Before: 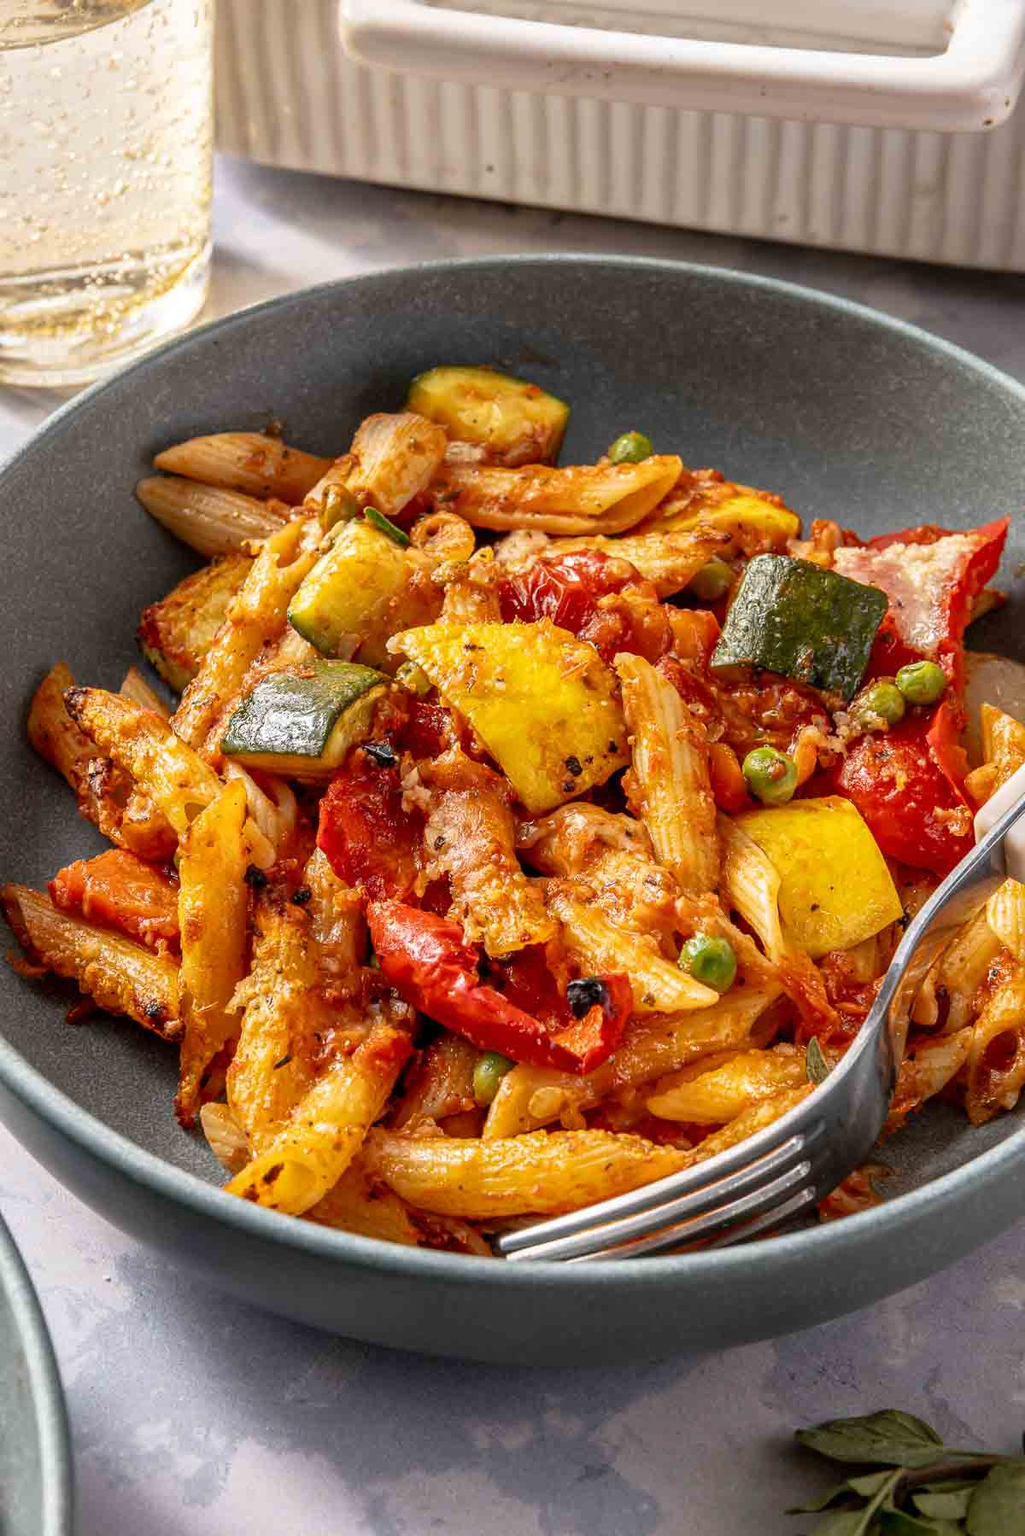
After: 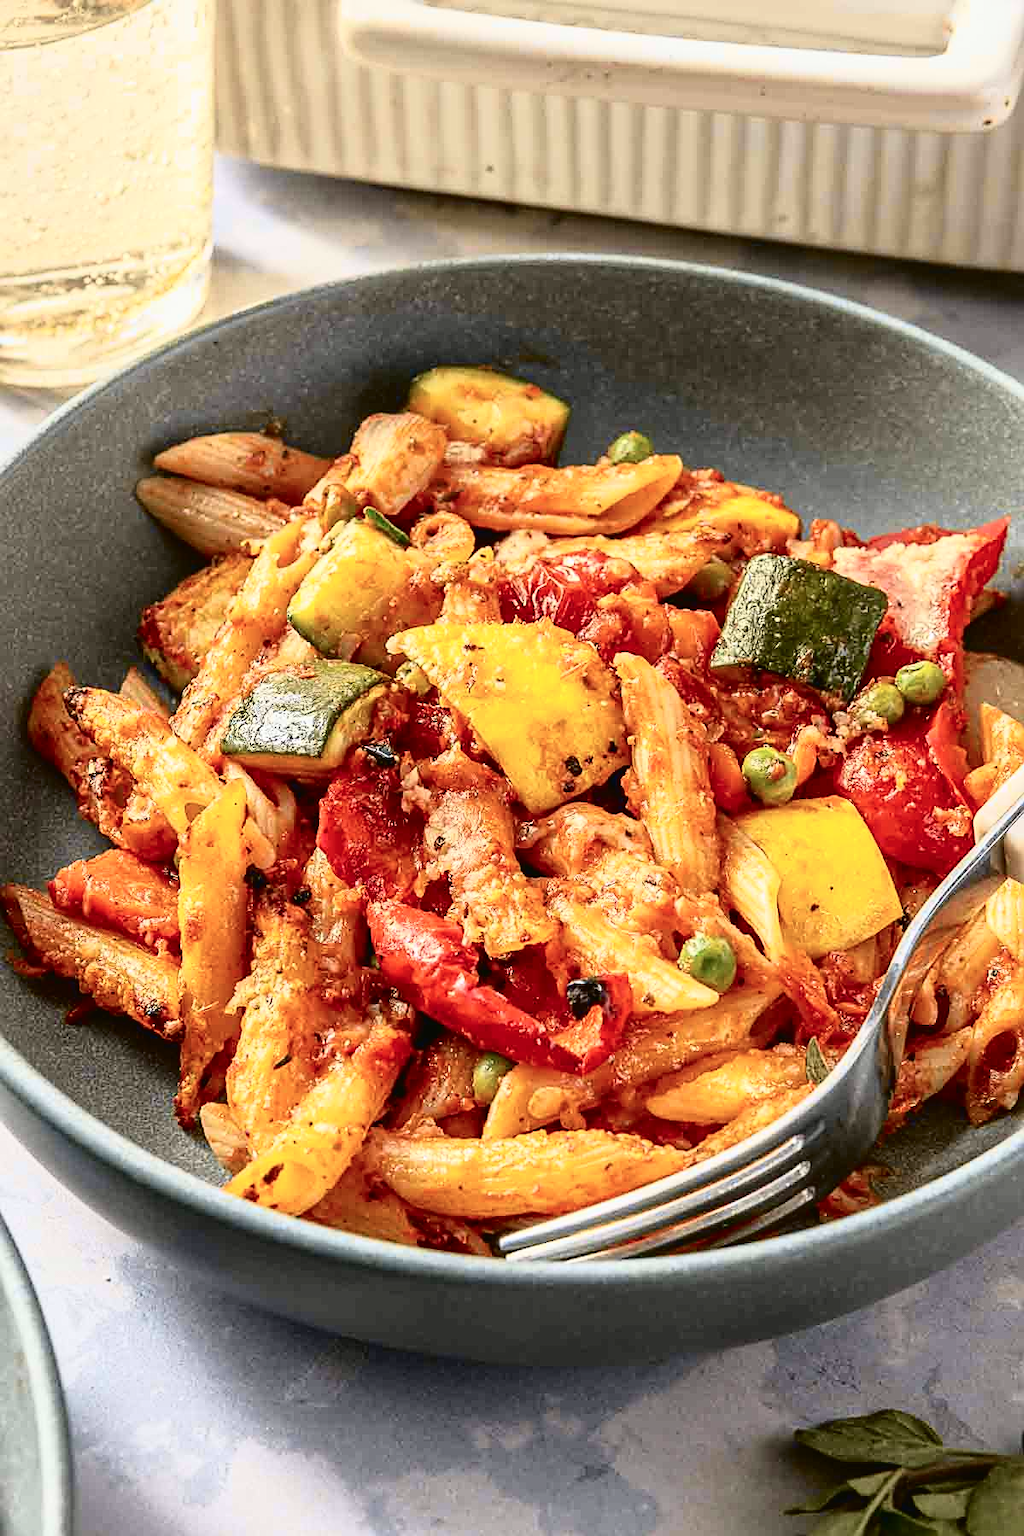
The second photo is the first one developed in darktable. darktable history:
tone curve: curves: ch0 [(0, 0.023) (0.087, 0.065) (0.184, 0.168) (0.45, 0.54) (0.57, 0.683) (0.706, 0.841) (0.877, 0.948) (1, 0.984)]; ch1 [(0, 0) (0.388, 0.369) (0.447, 0.447) (0.505, 0.5) (0.534, 0.528) (0.57, 0.571) (0.592, 0.602) (0.644, 0.663) (1, 1)]; ch2 [(0, 0) (0.314, 0.223) (0.427, 0.405) (0.492, 0.496) (0.524, 0.547) (0.534, 0.57) (0.583, 0.605) (0.673, 0.667) (1, 1)], color space Lab, independent channels, preserve colors none
sharpen: on, module defaults
